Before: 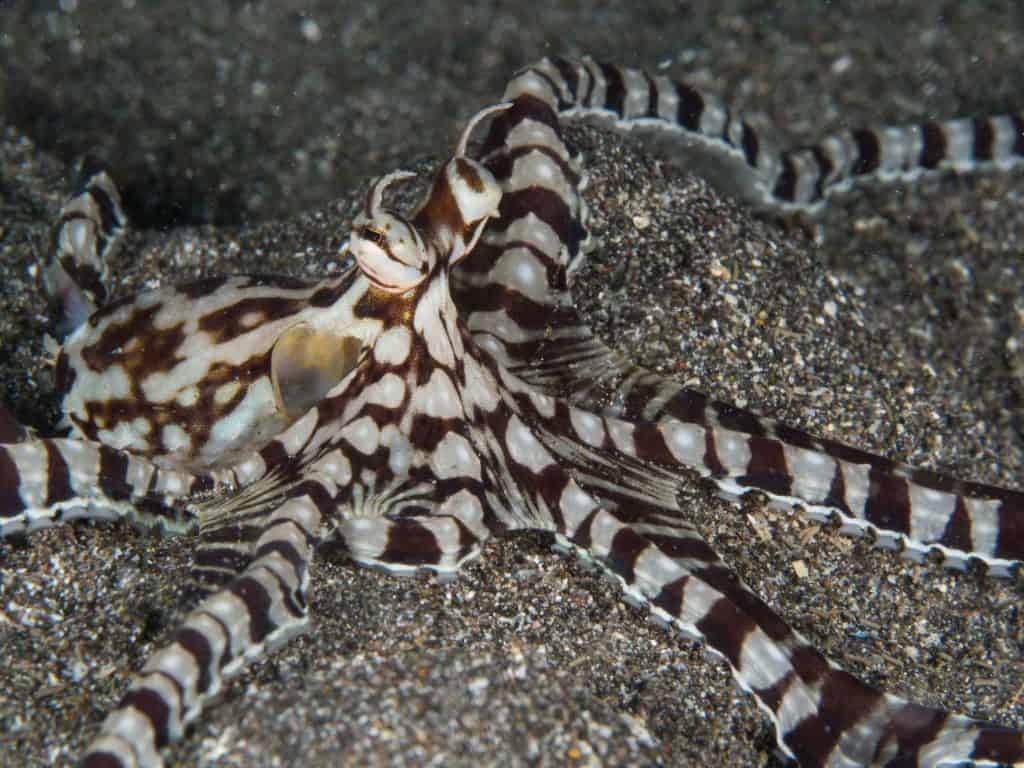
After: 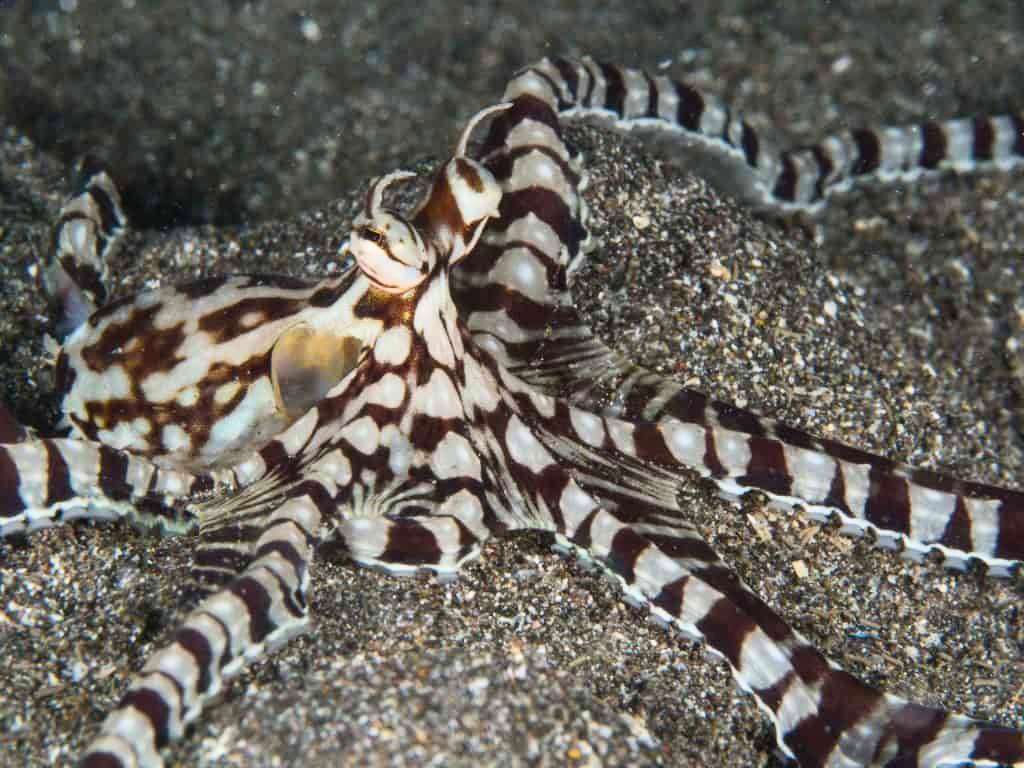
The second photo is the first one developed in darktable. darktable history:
contrast brightness saturation: contrast 0.204, brightness 0.157, saturation 0.229
